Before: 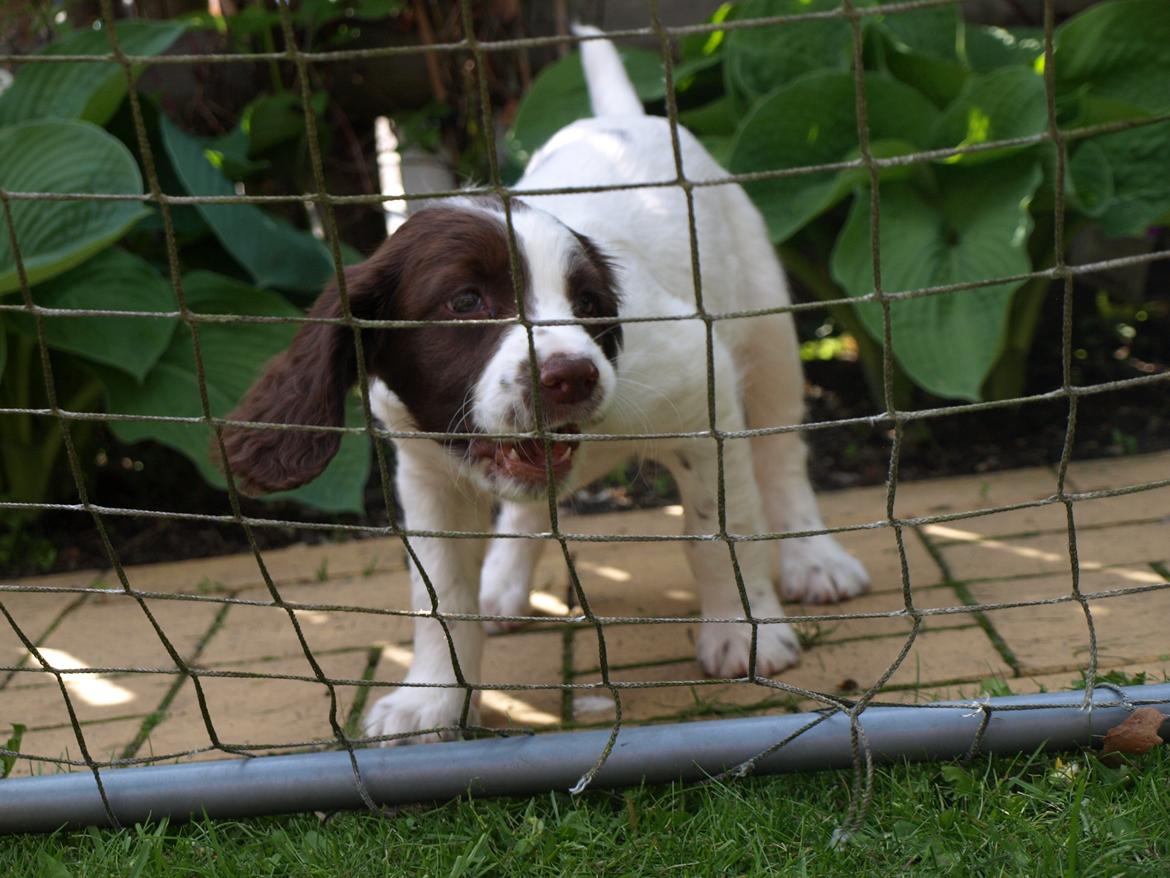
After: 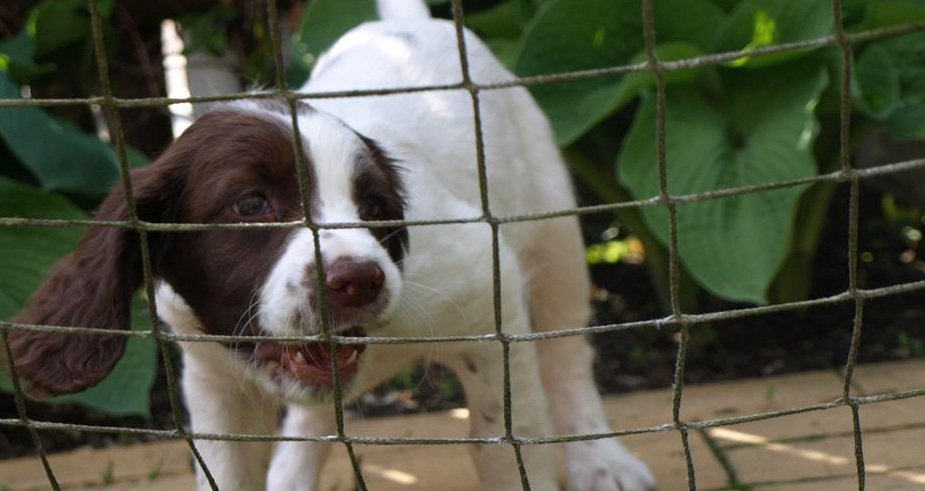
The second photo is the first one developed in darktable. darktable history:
crop: left 18.353%, top 11.079%, right 2.532%, bottom 32.992%
